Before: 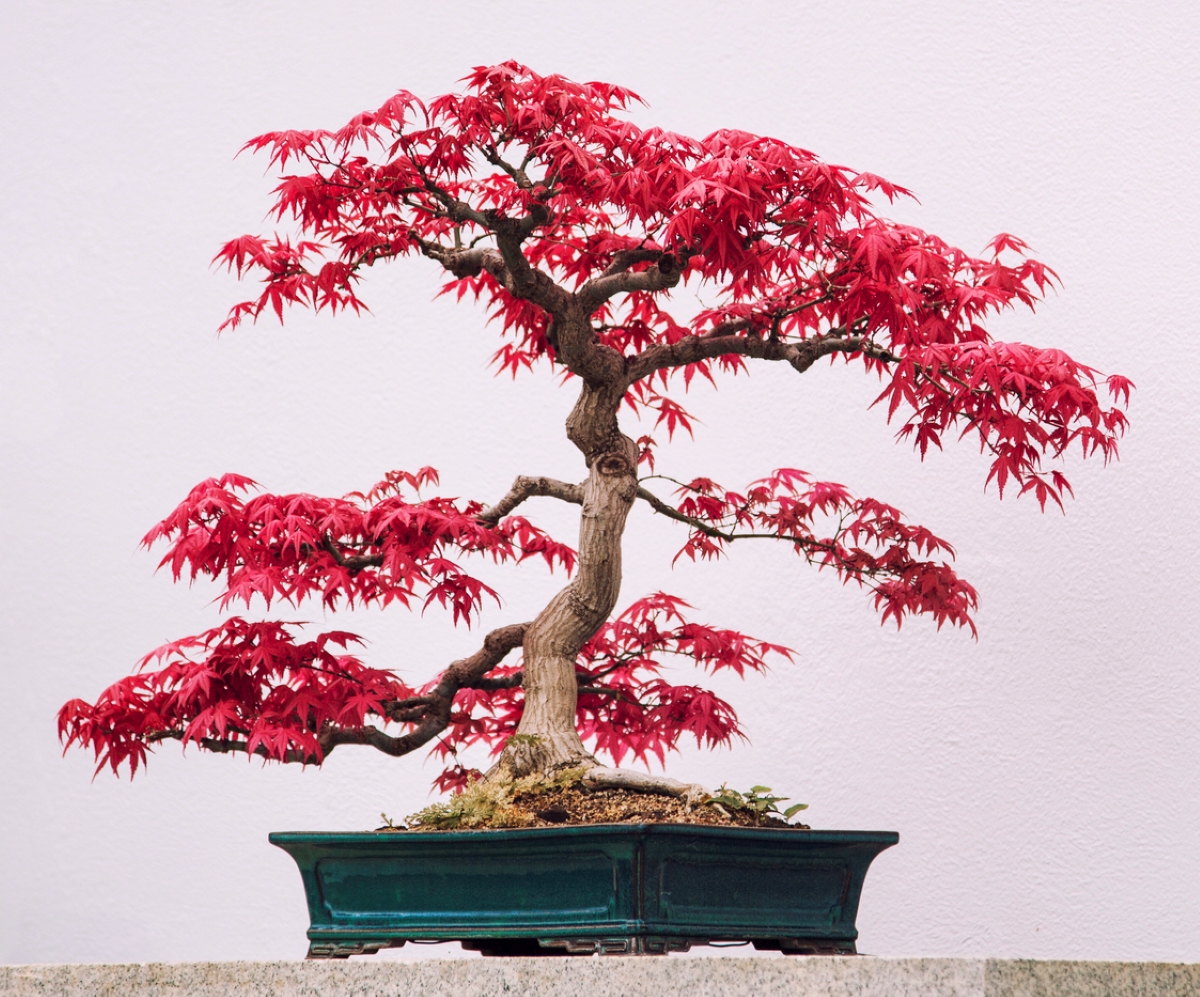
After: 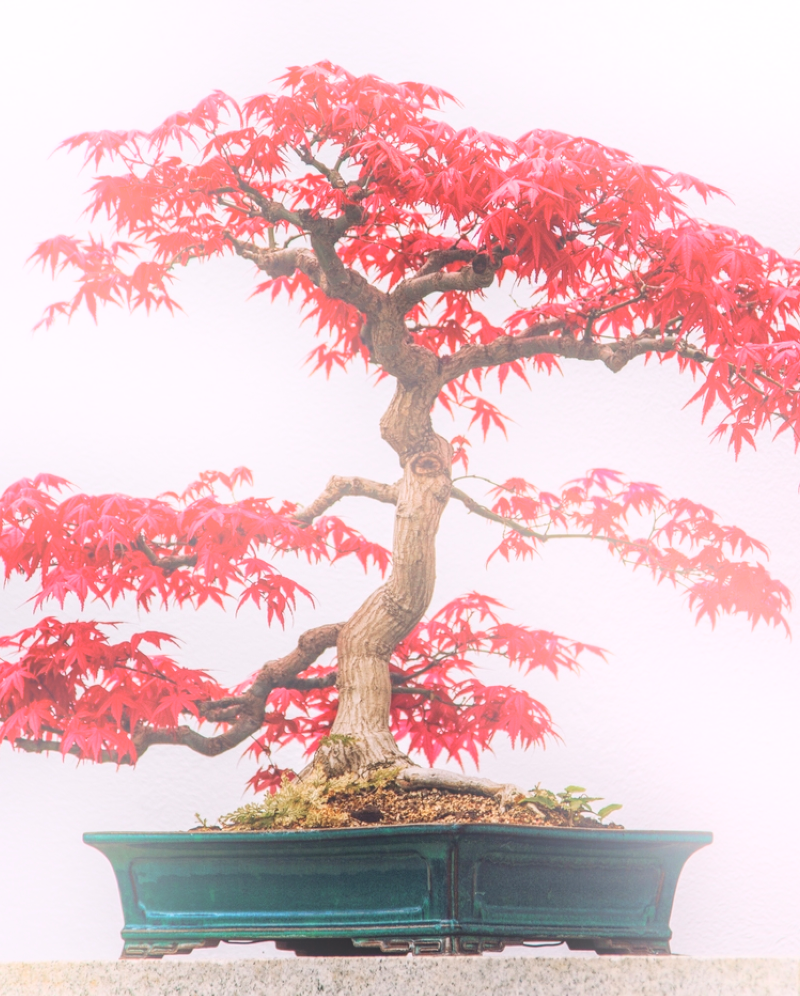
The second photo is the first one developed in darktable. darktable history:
local contrast: detail 117%
crop and rotate: left 15.546%, right 17.787%
bloom: on, module defaults
